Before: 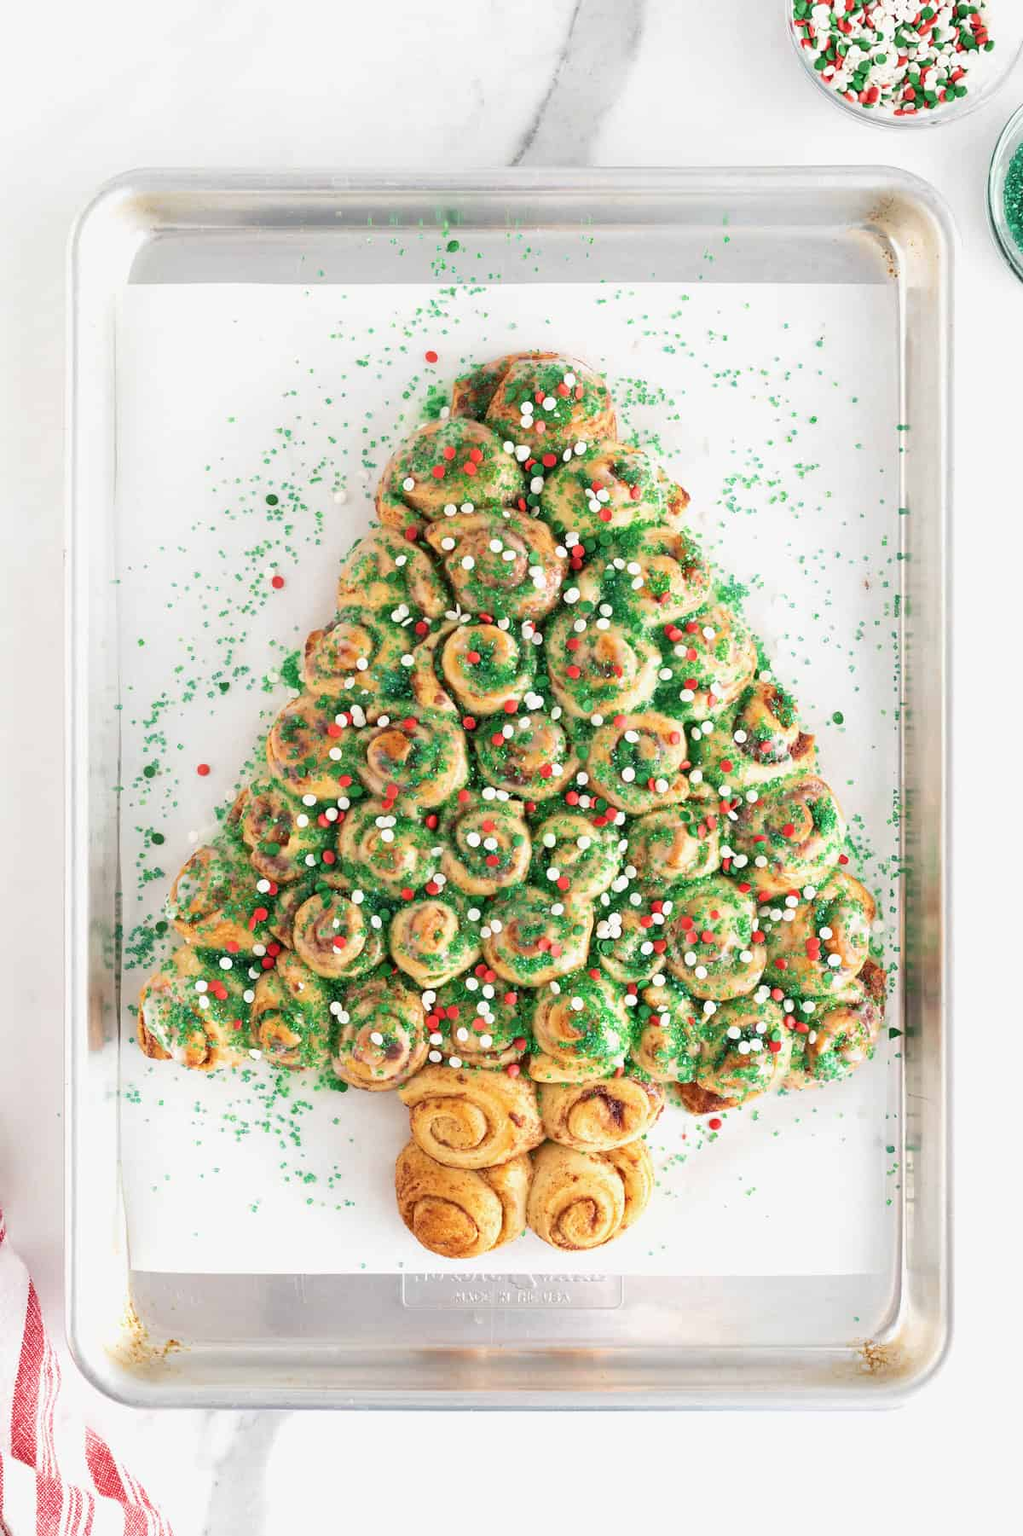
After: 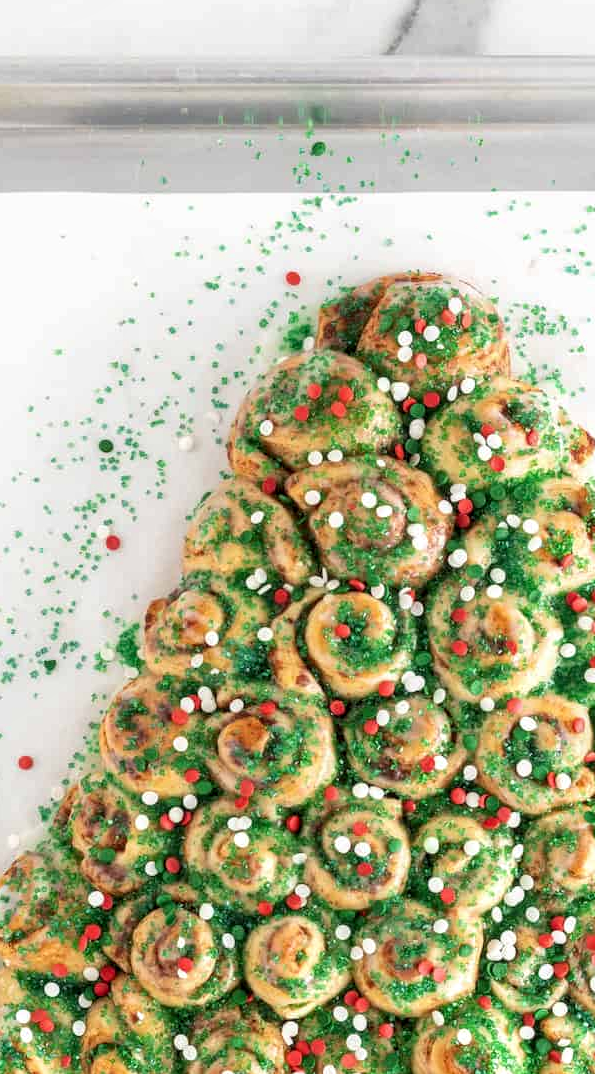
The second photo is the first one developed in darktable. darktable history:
local contrast: detail 130%
crop: left 17.802%, top 7.779%, right 32.592%, bottom 32.562%
